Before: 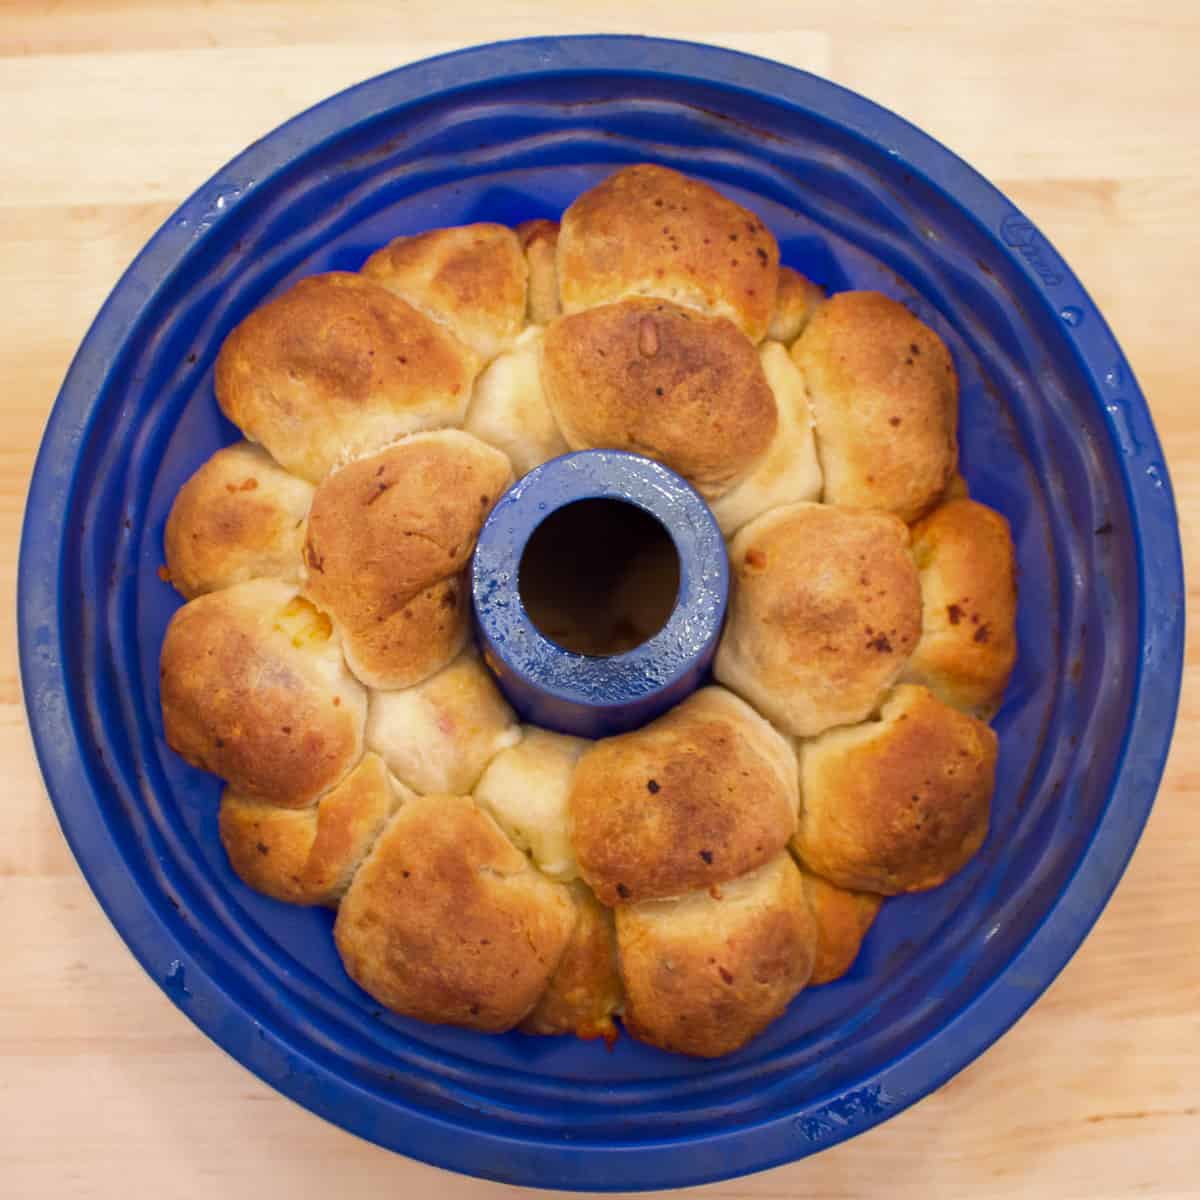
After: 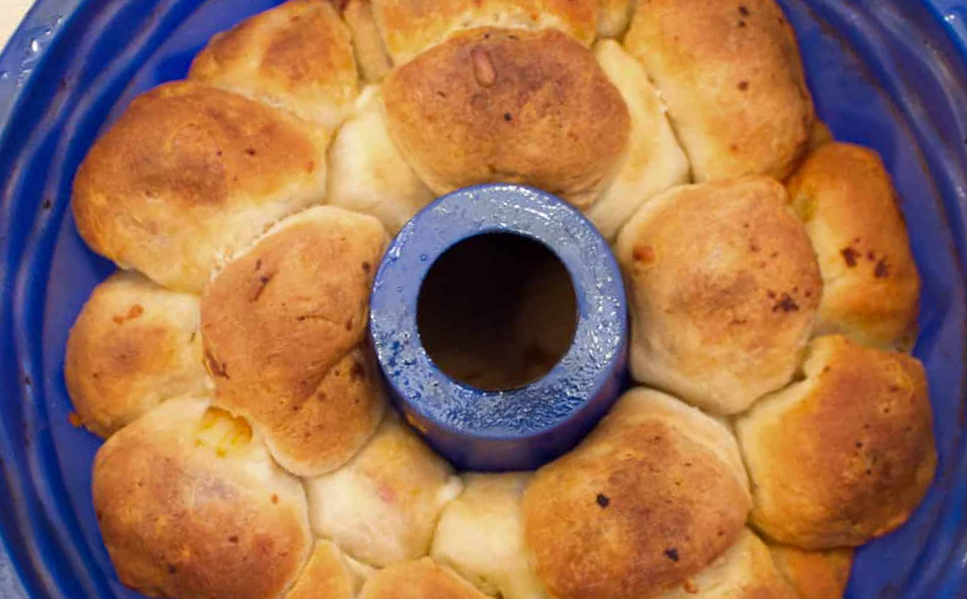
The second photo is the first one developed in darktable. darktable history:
rotate and perspective: rotation -14.8°, crop left 0.1, crop right 0.903, crop top 0.25, crop bottom 0.748
crop and rotate: left 7.196%, top 4.574%, right 10.605%, bottom 13.178%
